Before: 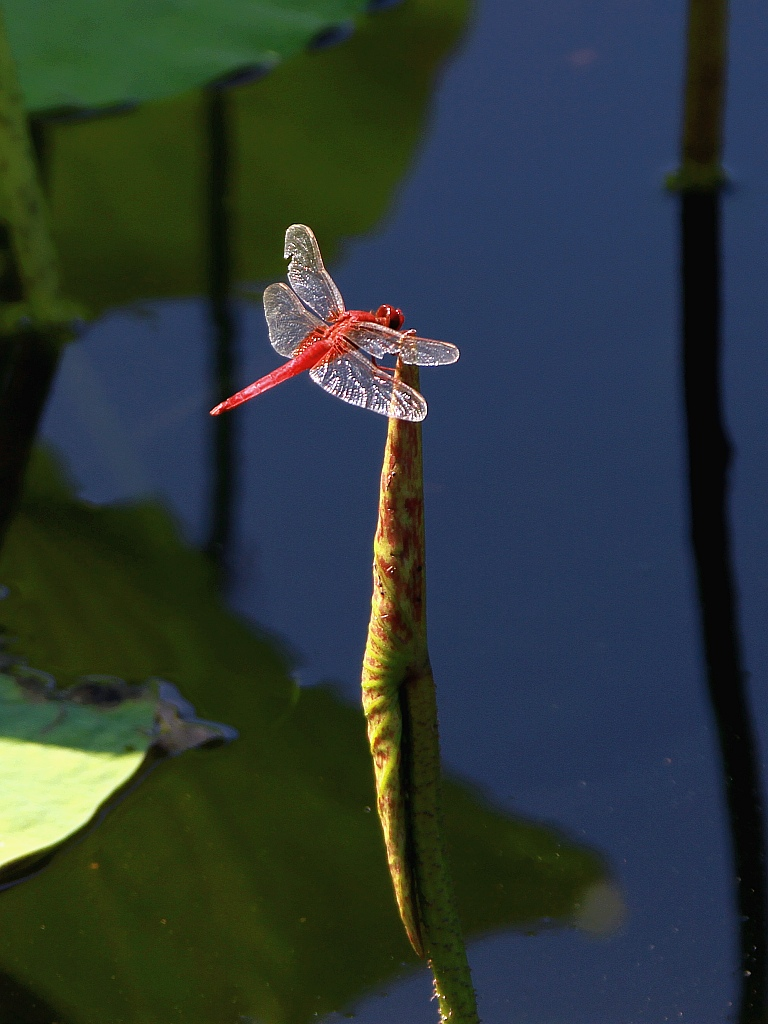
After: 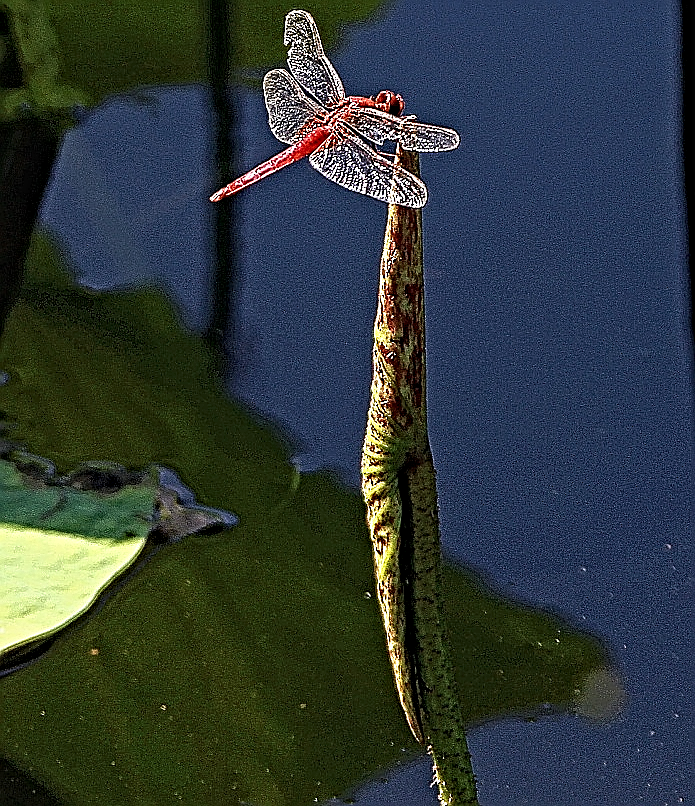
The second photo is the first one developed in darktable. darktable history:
contrast equalizer: octaves 7, y [[0.406, 0.494, 0.589, 0.753, 0.877, 0.999], [0.5 ×6], [0.5 ×6], [0 ×6], [0 ×6]]
exposure: exposure -0.021 EV, compensate highlight preservation false
crop: top 20.916%, right 9.437%, bottom 0.316%
sharpen: radius 1.4, amount 1.25, threshold 0.7
